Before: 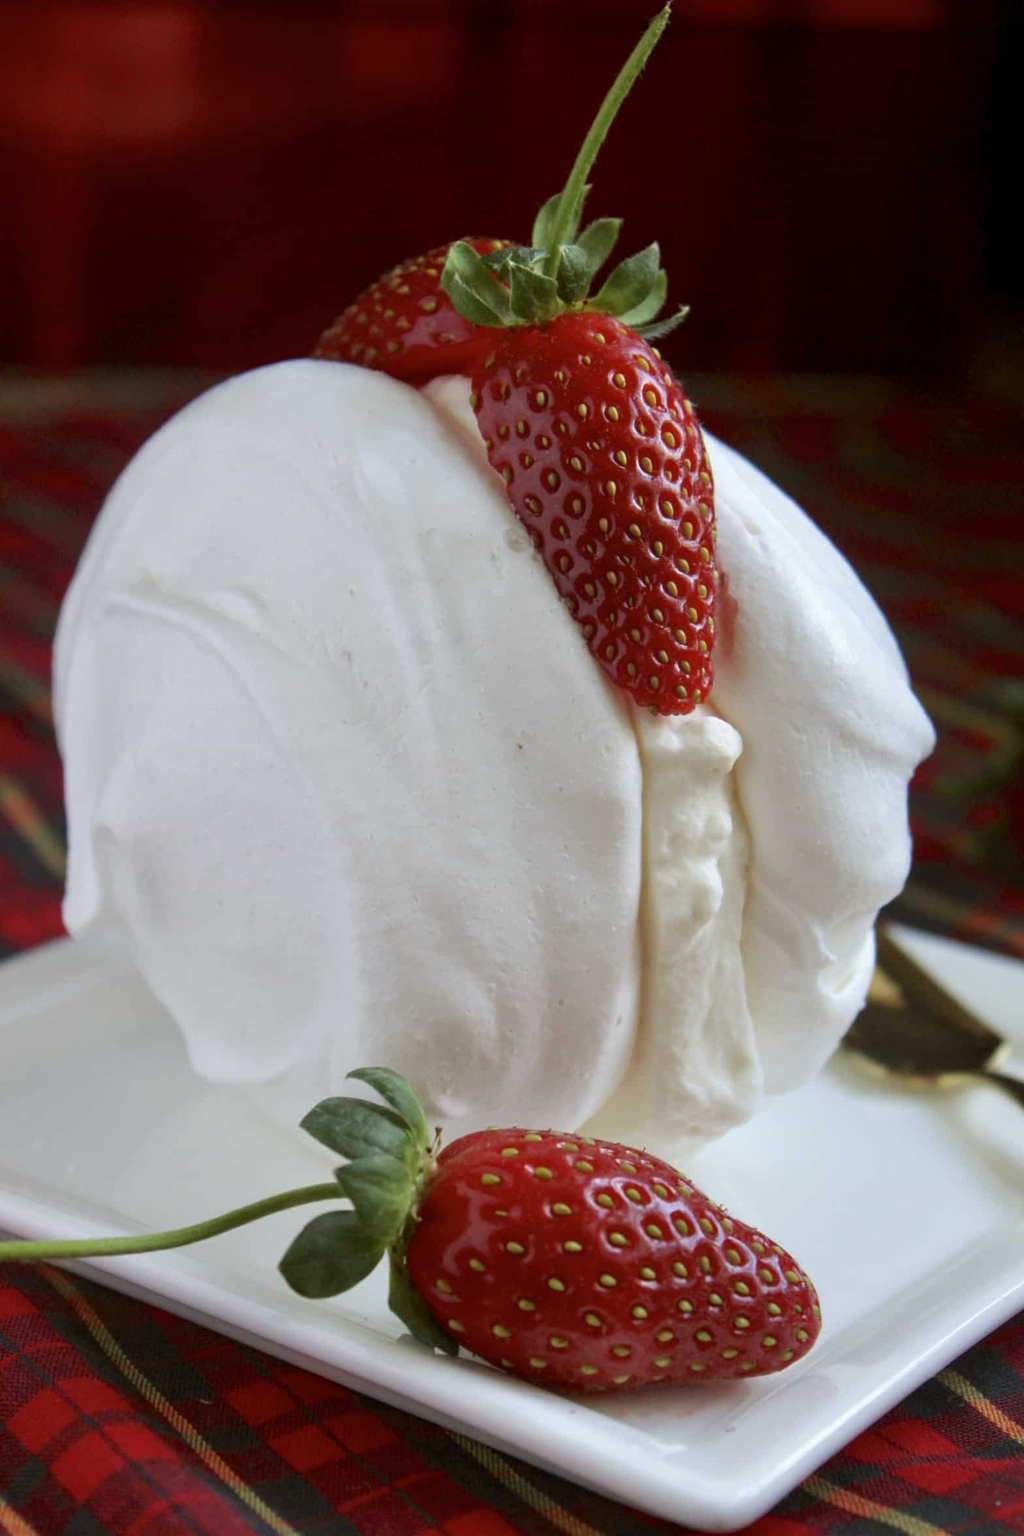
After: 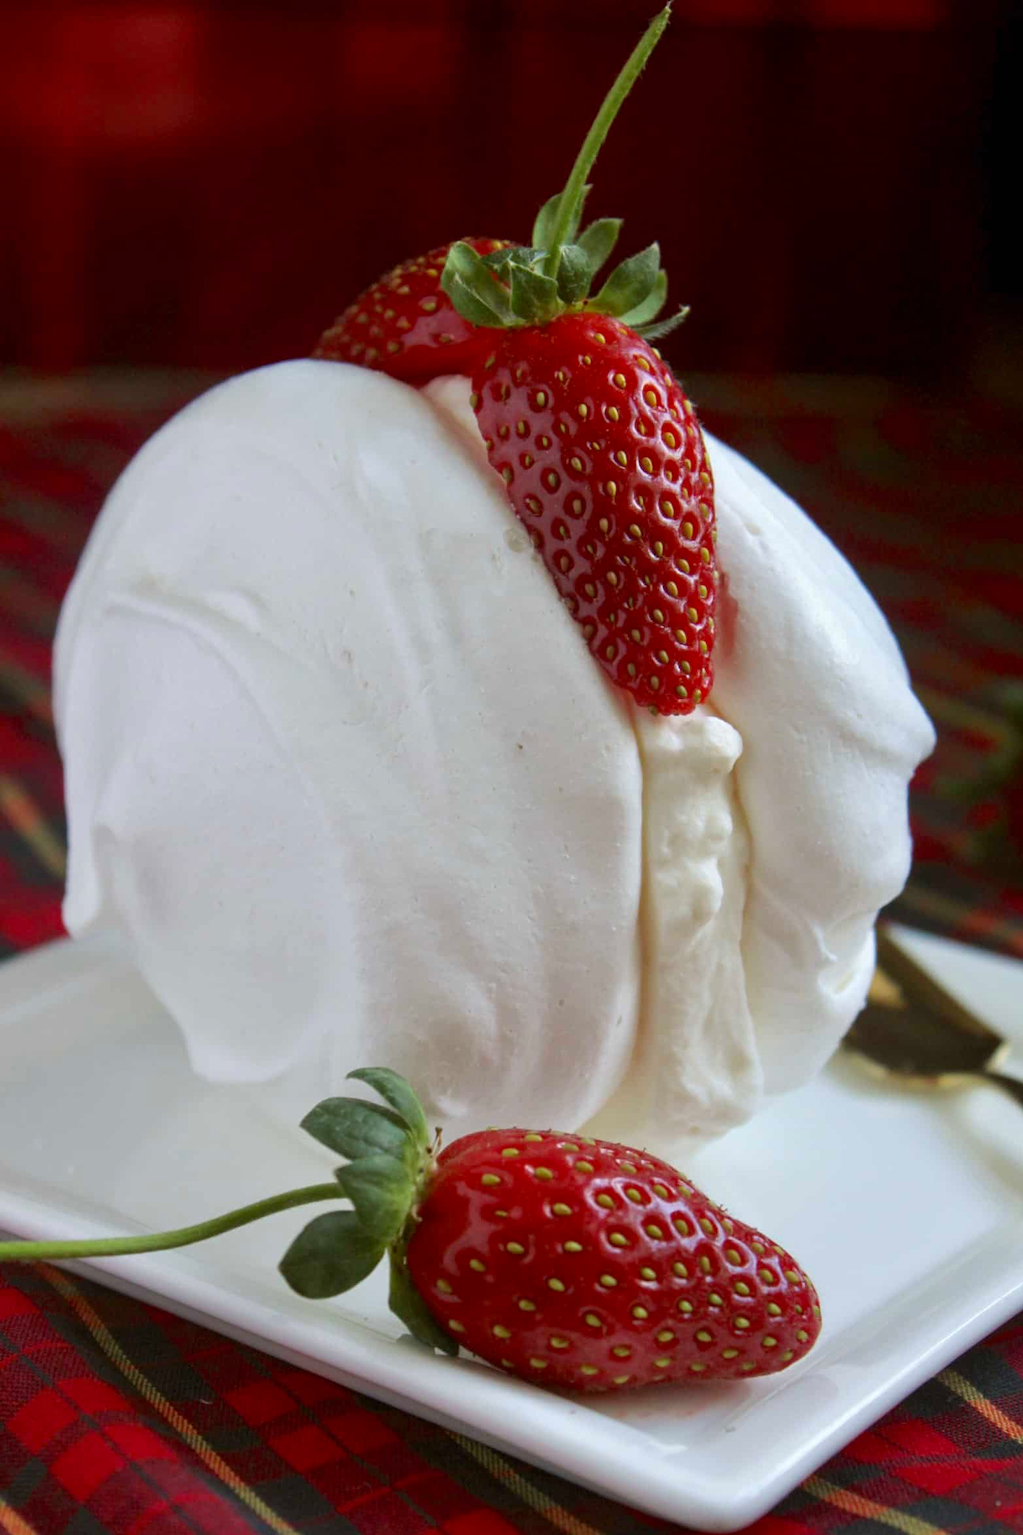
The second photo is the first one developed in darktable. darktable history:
exposure: compensate highlight preservation false
color balance: contrast fulcrum 17.78%
